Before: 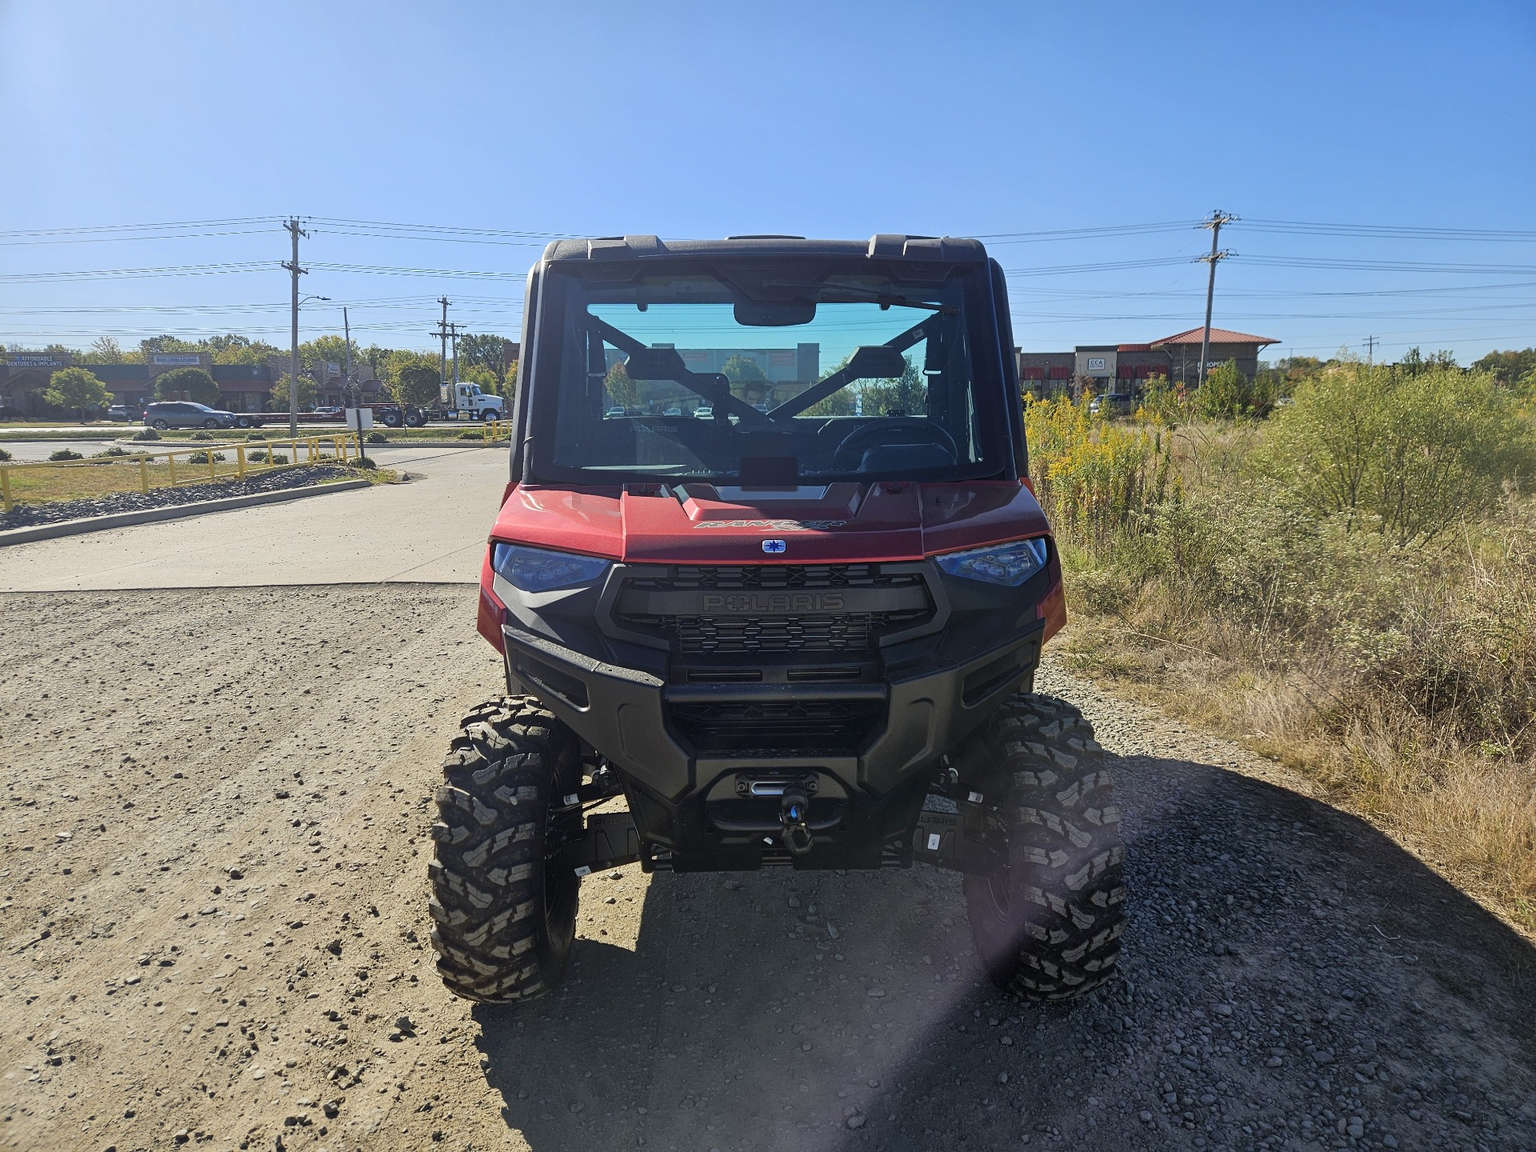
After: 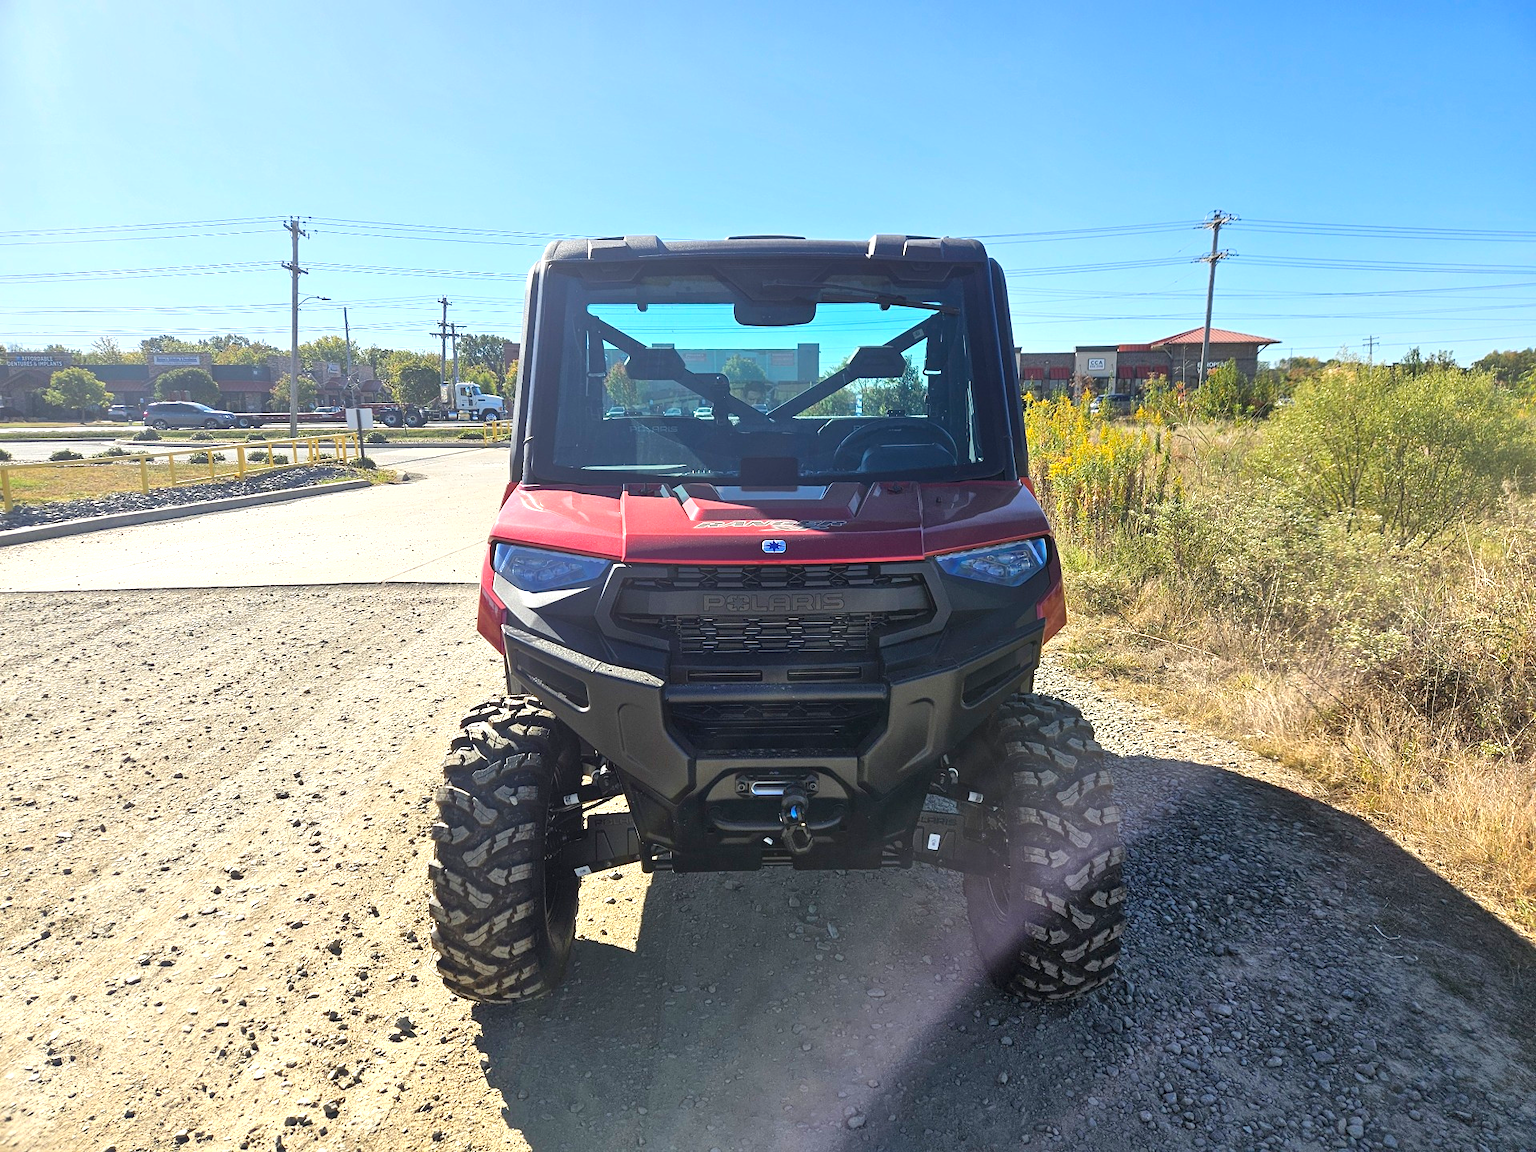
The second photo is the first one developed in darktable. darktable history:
exposure: black level correction 0, exposure 1.1 EV, compensate exposure bias true, compensate highlight preservation false
graduated density: on, module defaults
